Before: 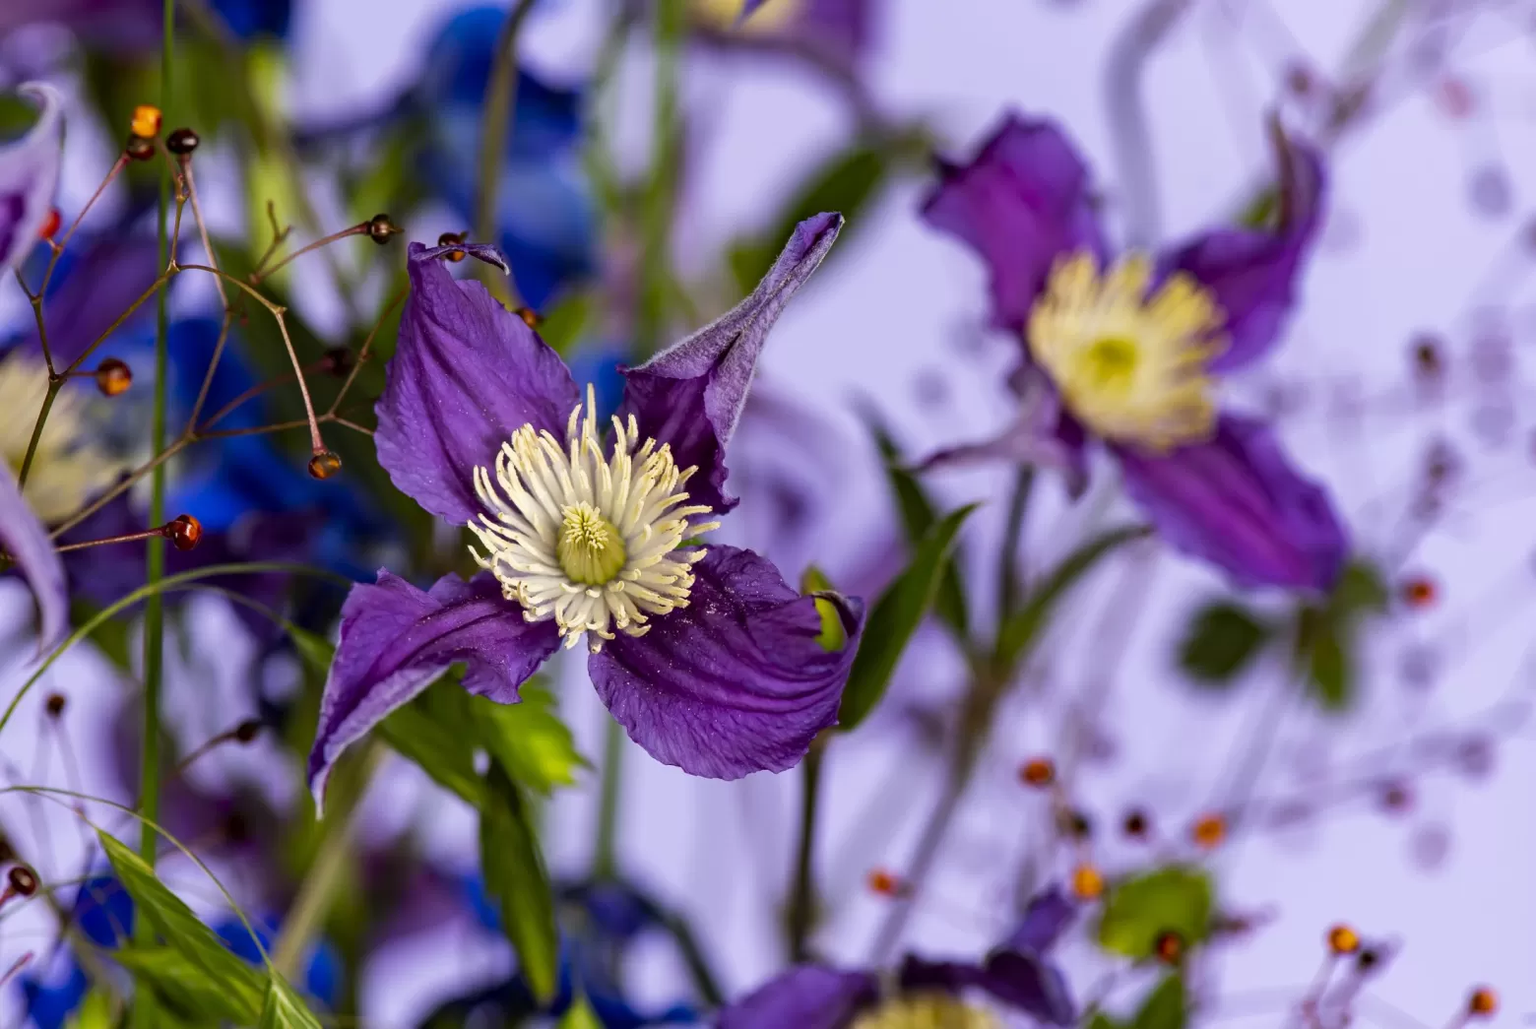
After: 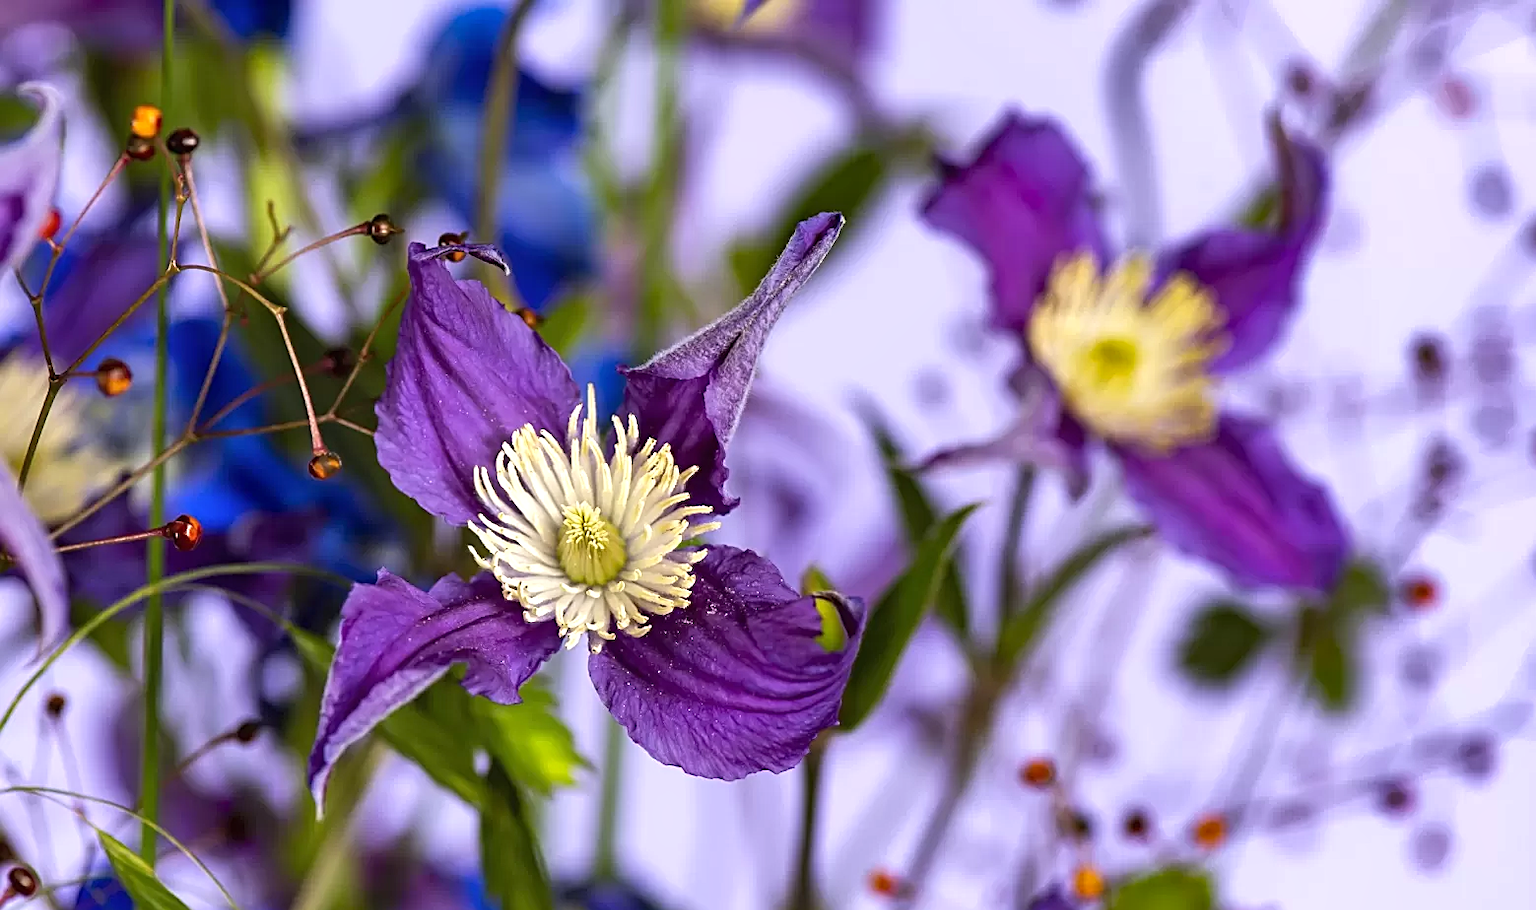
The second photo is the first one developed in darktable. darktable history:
exposure: exposure 0.49 EV, compensate highlight preservation false
contrast equalizer: y [[0.5, 0.5, 0.472, 0.5, 0.5, 0.5], [0.5 ×6], [0.5 ×6], [0 ×6], [0 ×6]]
crop and rotate: top 0%, bottom 11.526%
sharpen: on, module defaults
shadows and highlights: soften with gaussian
